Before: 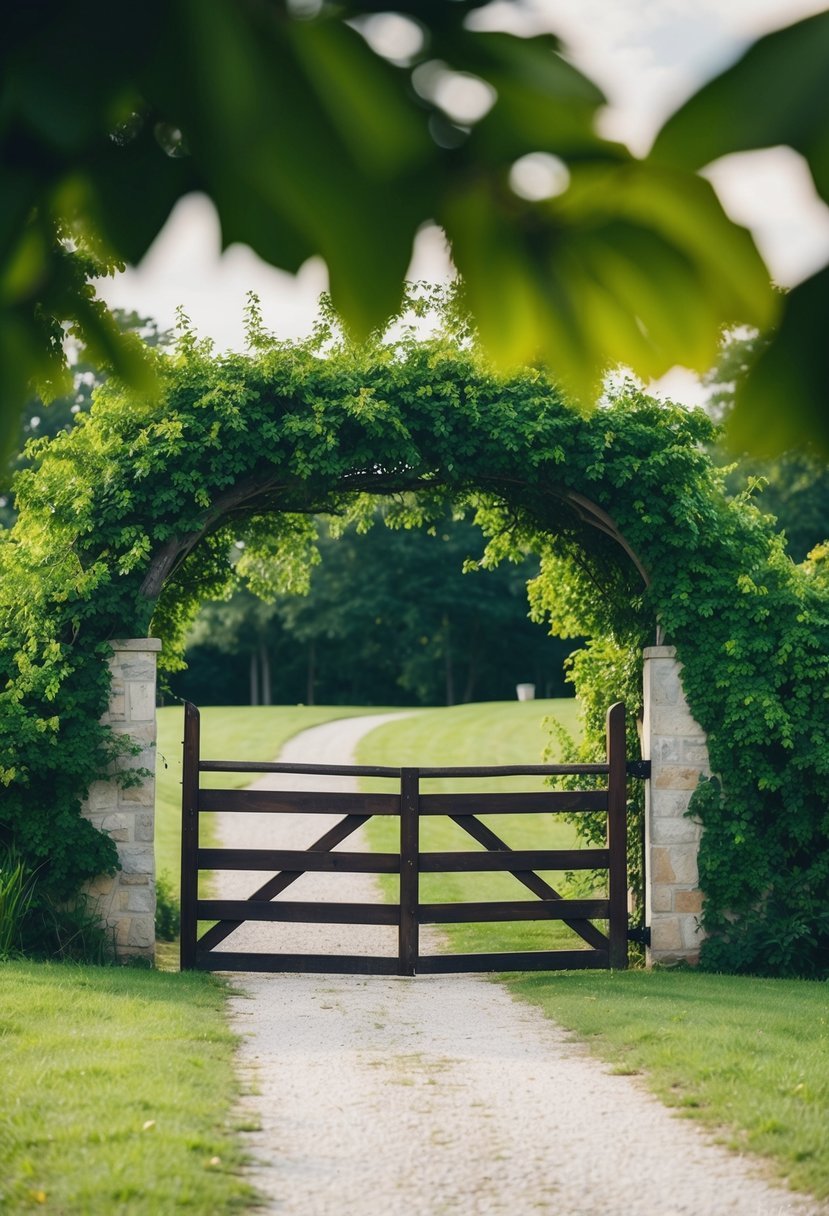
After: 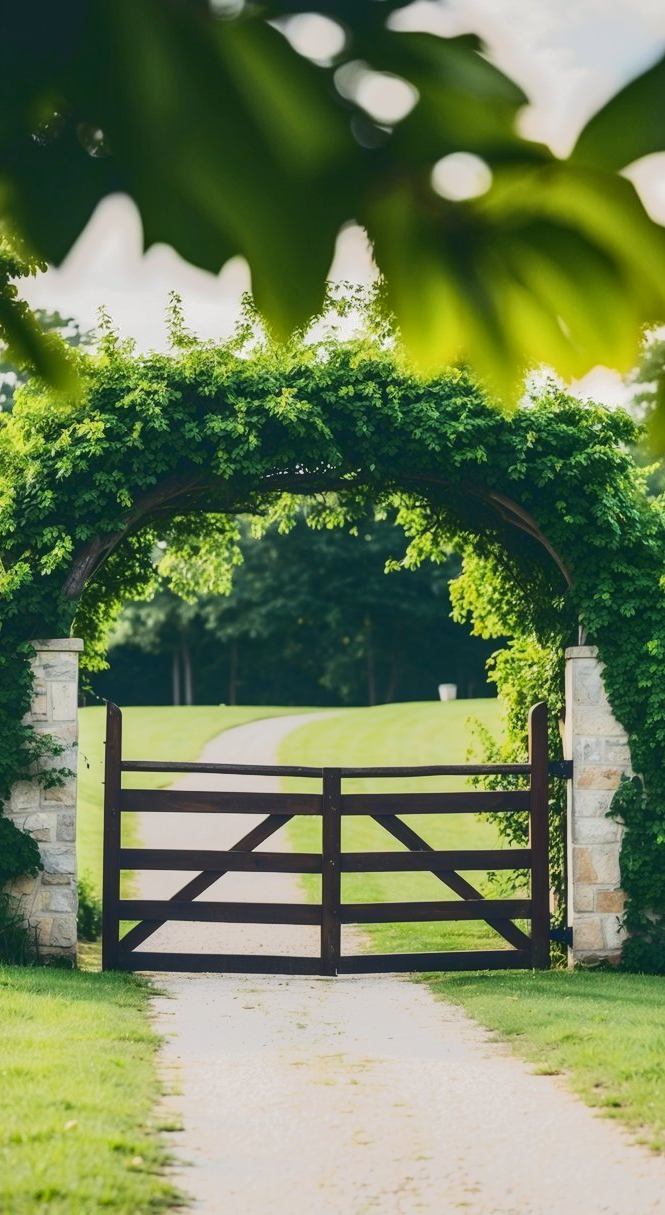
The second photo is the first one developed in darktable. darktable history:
crop and rotate: left 9.526%, right 10.205%
tone curve: curves: ch0 [(0, 0) (0.003, 0.108) (0.011, 0.113) (0.025, 0.113) (0.044, 0.121) (0.069, 0.132) (0.1, 0.145) (0.136, 0.158) (0.177, 0.182) (0.224, 0.215) (0.277, 0.27) (0.335, 0.341) (0.399, 0.424) (0.468, 0.528) (0.543, 0.622) (0.623, 0.721) (0.709, 0.79) (0.801, 0.846) (0.898, 0.871) (1, 1)], color space Lab, linked channels, preserve colors none
local contrast: on, module defaults
